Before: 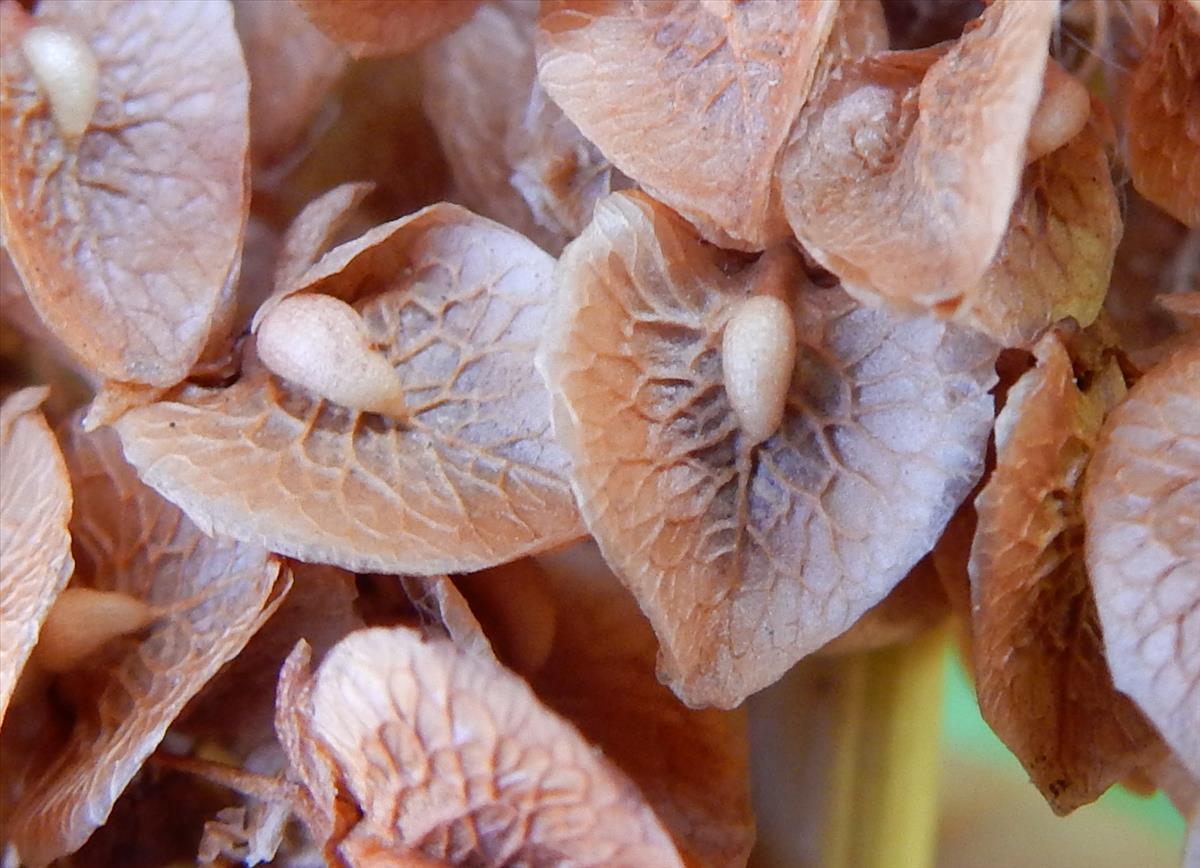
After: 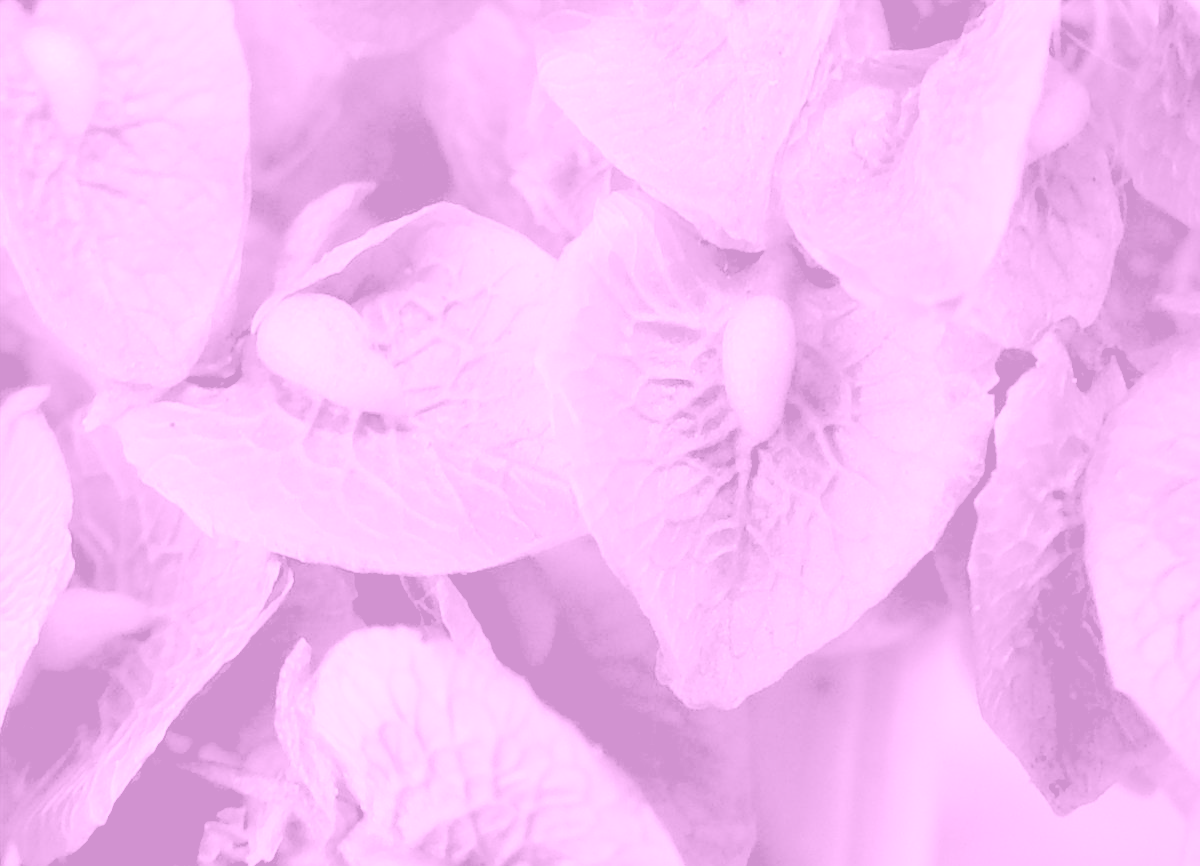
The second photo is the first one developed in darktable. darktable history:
crop: top 0.05%, bottom 0.098%
rgb levels: levels [[0.029, 0.461, 0.922], [0, 0.5, 1], [0, 0.5, 1]]
color calibration: illuminant F (fluorescent), F source F9 (Cool White Deluxe 4150 K) – high CRI, x 0.374, y 0.373, temperature 4158.34 K
colorize: hue 331.2°, saturation 75%, source mix 30.28%, lightness 70.52%, version 1
